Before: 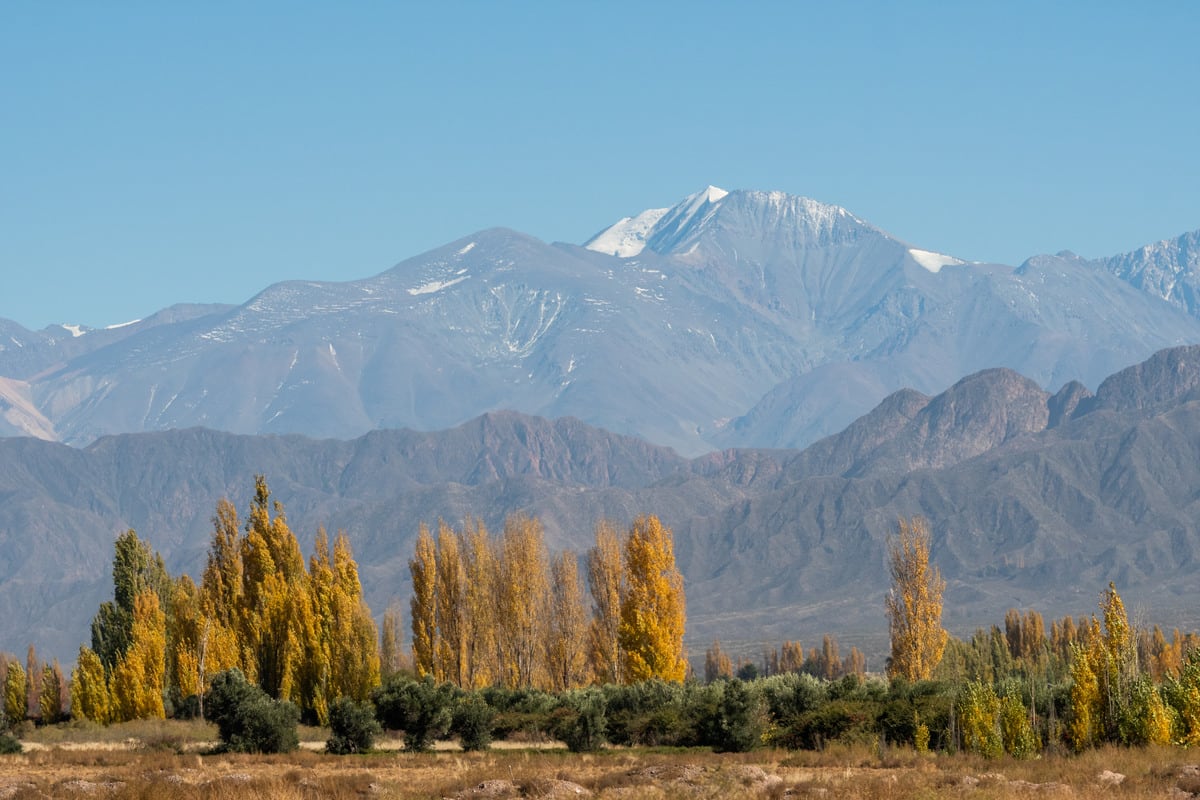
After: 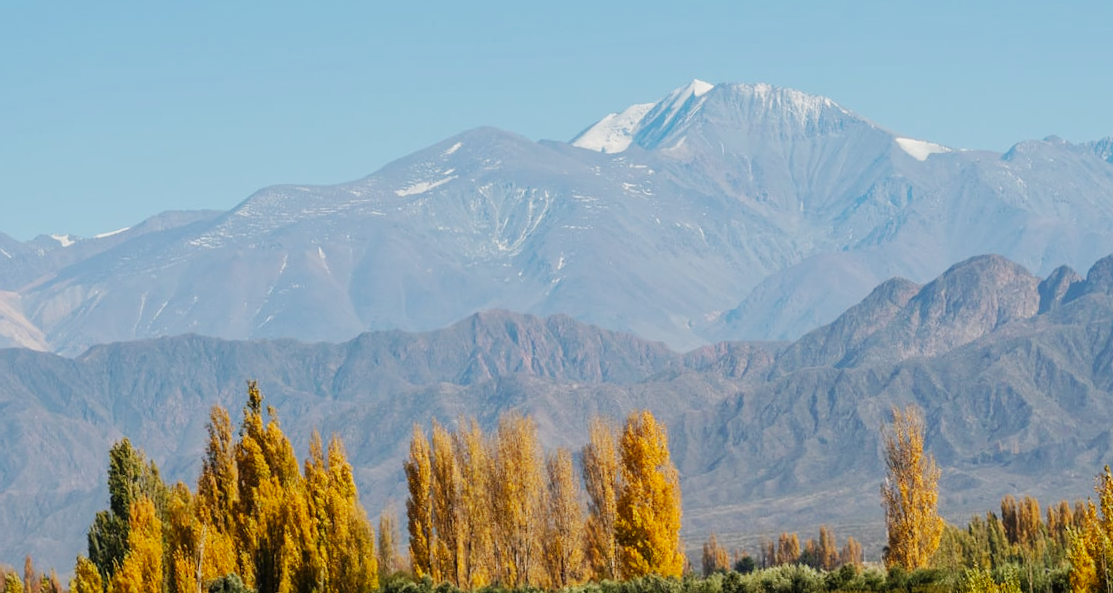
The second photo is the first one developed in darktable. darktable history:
crop and rotate: angle 0.03°, top 11.643%, right 5.651%, bottom 11.189%
rotate and perspective: rotation -1.42°, crop left 0.016, crop right 0.984, crop top 0.035, crop bottom 0.965
tone equalizer: -8 EV 0.25 EV, -7 EV 0.417 EV, -6 EV 0.417 EV, -5 EV 0.25 EV, -3 EV -0.25 EV, -2 EV -0.417 EV, -1 EV -0.417 EV, +0 EV -0.25 EV, edges refinement/feathering 500, mask exposure compensation -1.57 EV, preserve details guided filter
base curve: curves: ch0 [(0, 0) (0.032, 0.025) (0.121, 0.166) (0.206, 0.329) (0.605, 0.79) (1, 1)], preserve colors none
